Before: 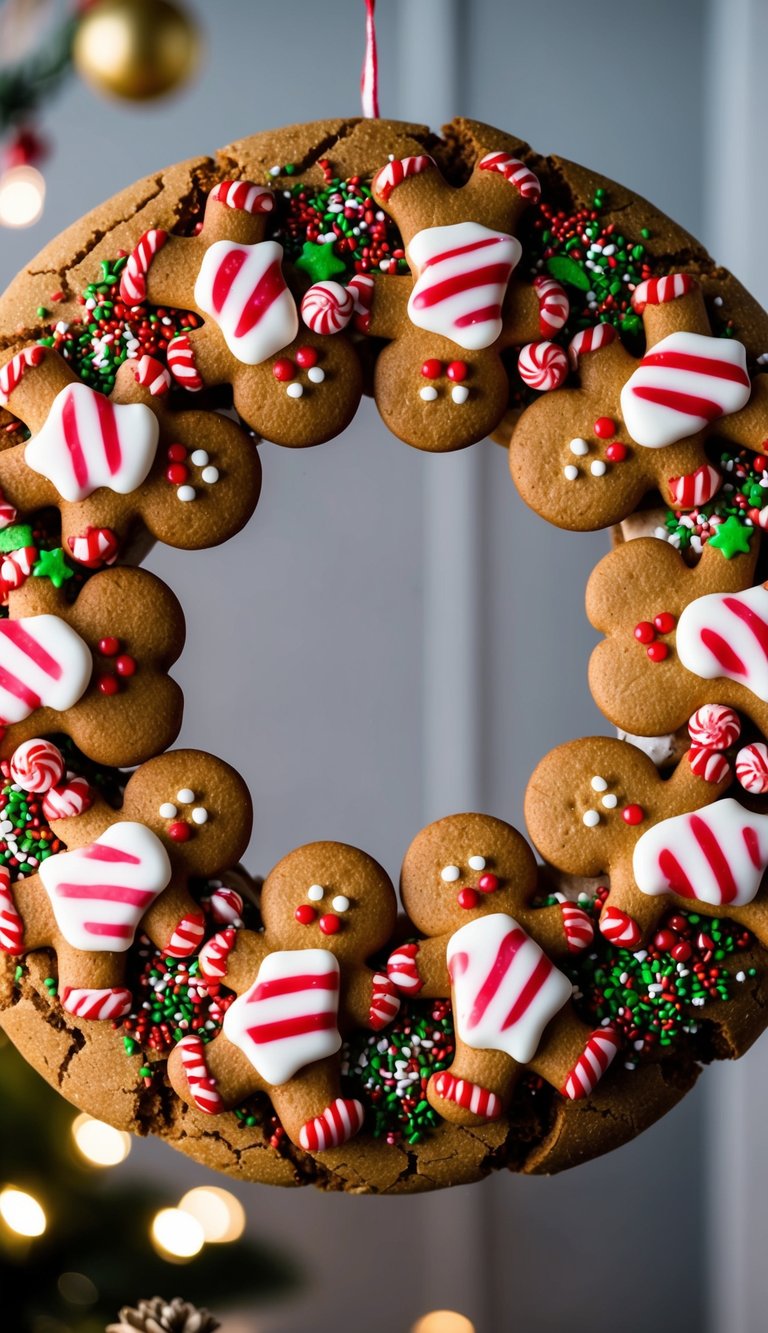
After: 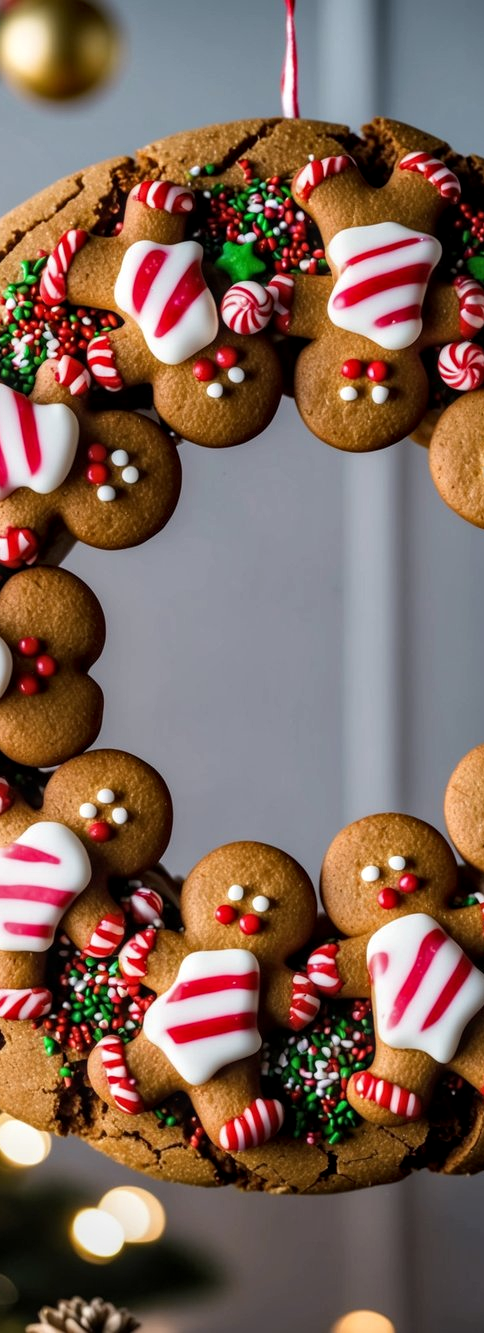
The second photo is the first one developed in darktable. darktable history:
crop: left 10.519%, right 26.34%
local contrast: on, module defaults
